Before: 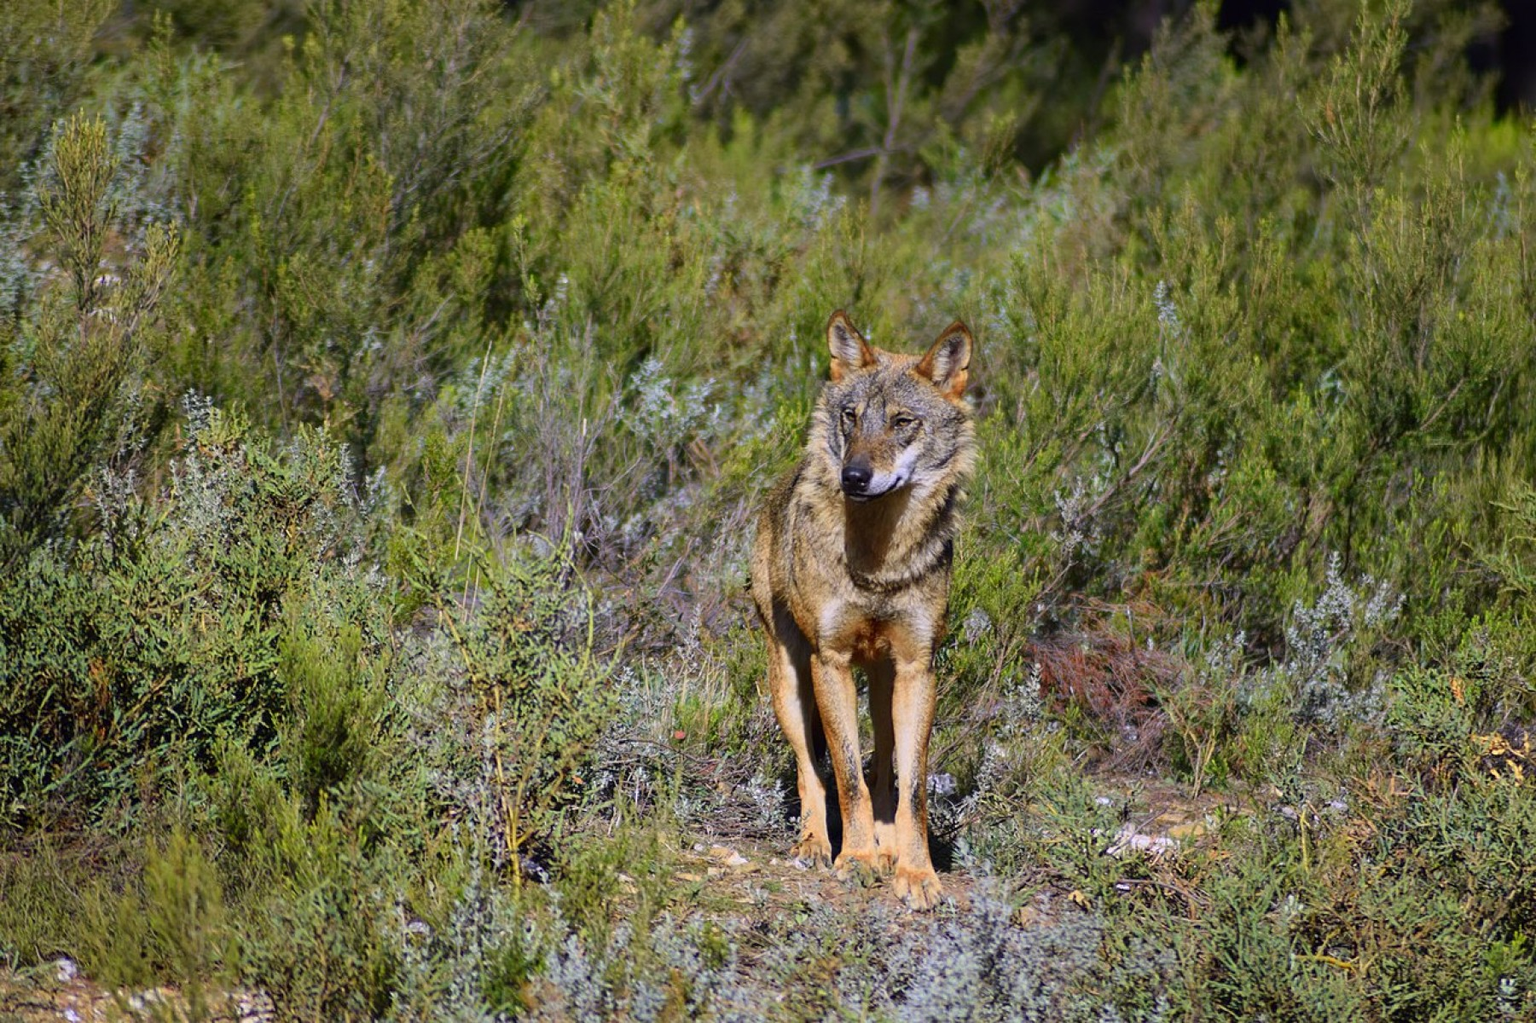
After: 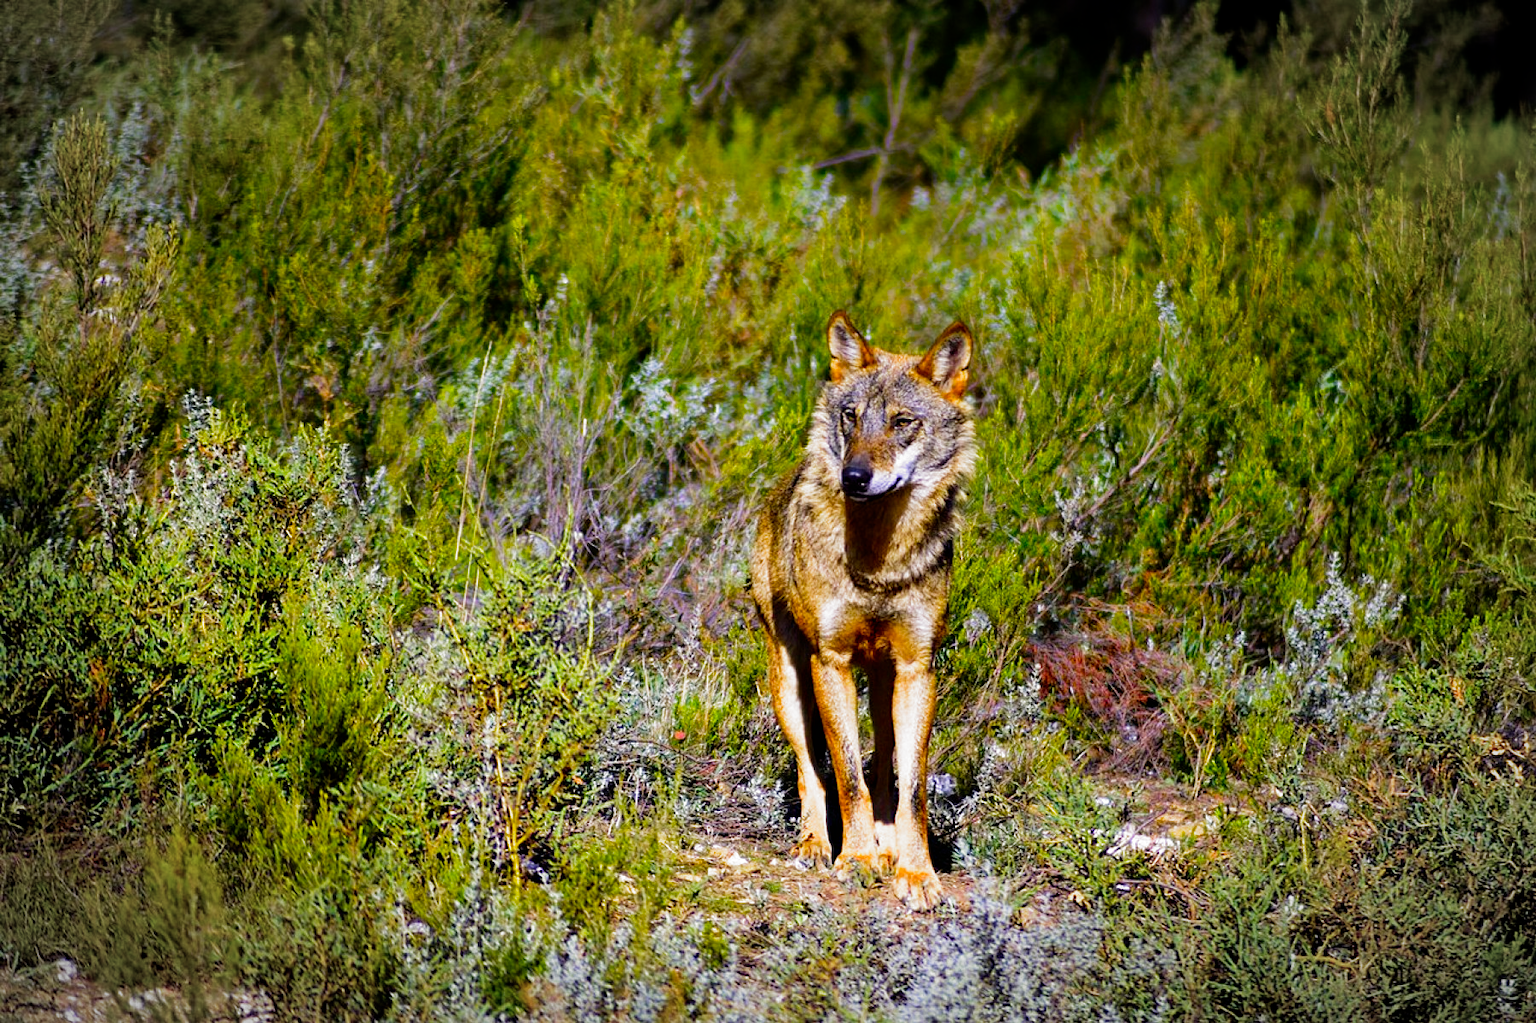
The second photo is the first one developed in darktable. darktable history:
filmic rgb: black relative exposure -8.2 EV, white relative exposure 2.2 EV, threshold 3 EV, hardness 7.11, latitude 75%, contrast 1.325, highlights saturation mix -2%, shadows ↔ highlights balance 30%, preserve chrominance no, color science v5 (2021), contrast in shadows safe, contrast in highlights safe, enable highlight reconstruction true
color balance rgb: linear chroma grading › global chroma 15%, perceptual saturation grading › global saturation 30%
exposure: exposure 0.197 EV, compensate highlight preservation false
vignetting: automatic ratio true
